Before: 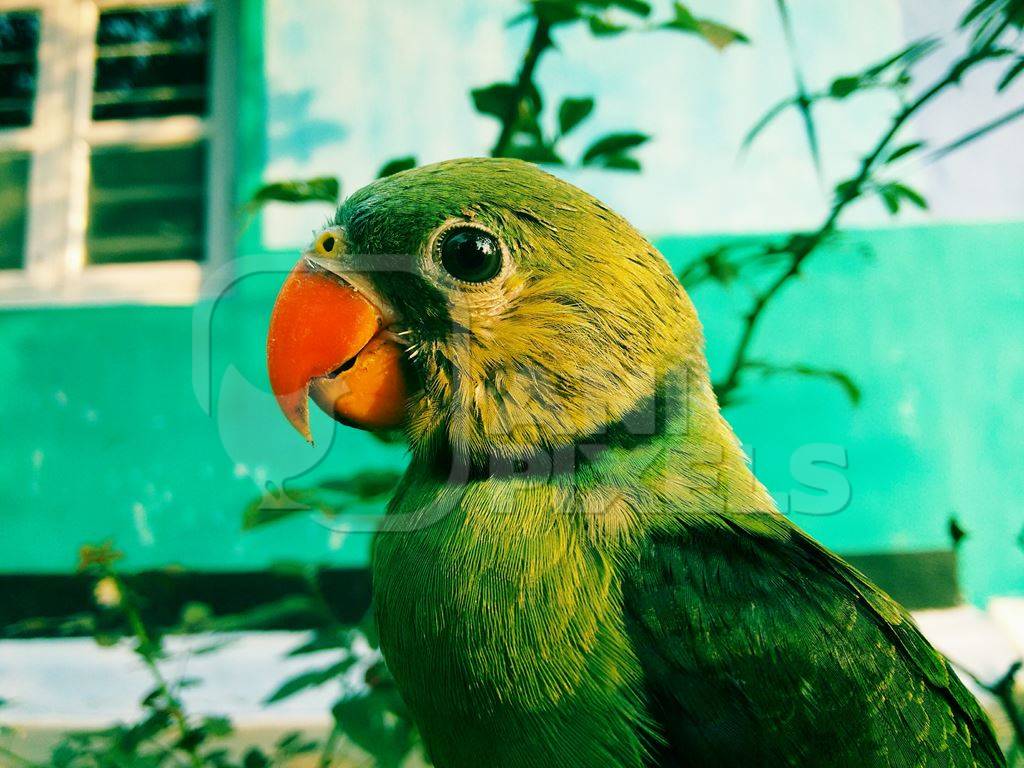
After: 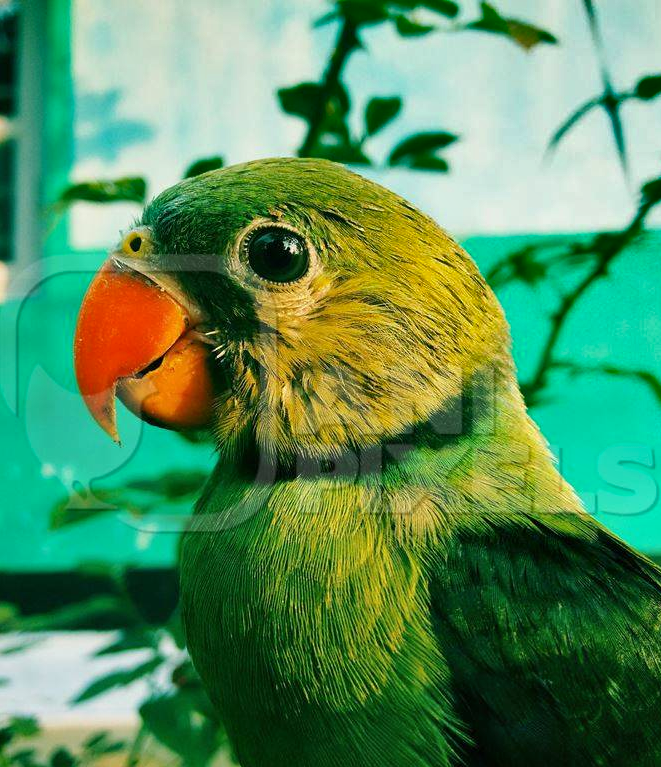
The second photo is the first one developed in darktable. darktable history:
shadows and highlights: shadows 30.65, highlights -63.04, soften with gaussian
crop and rotate: left 18.89%, right 16.542%
